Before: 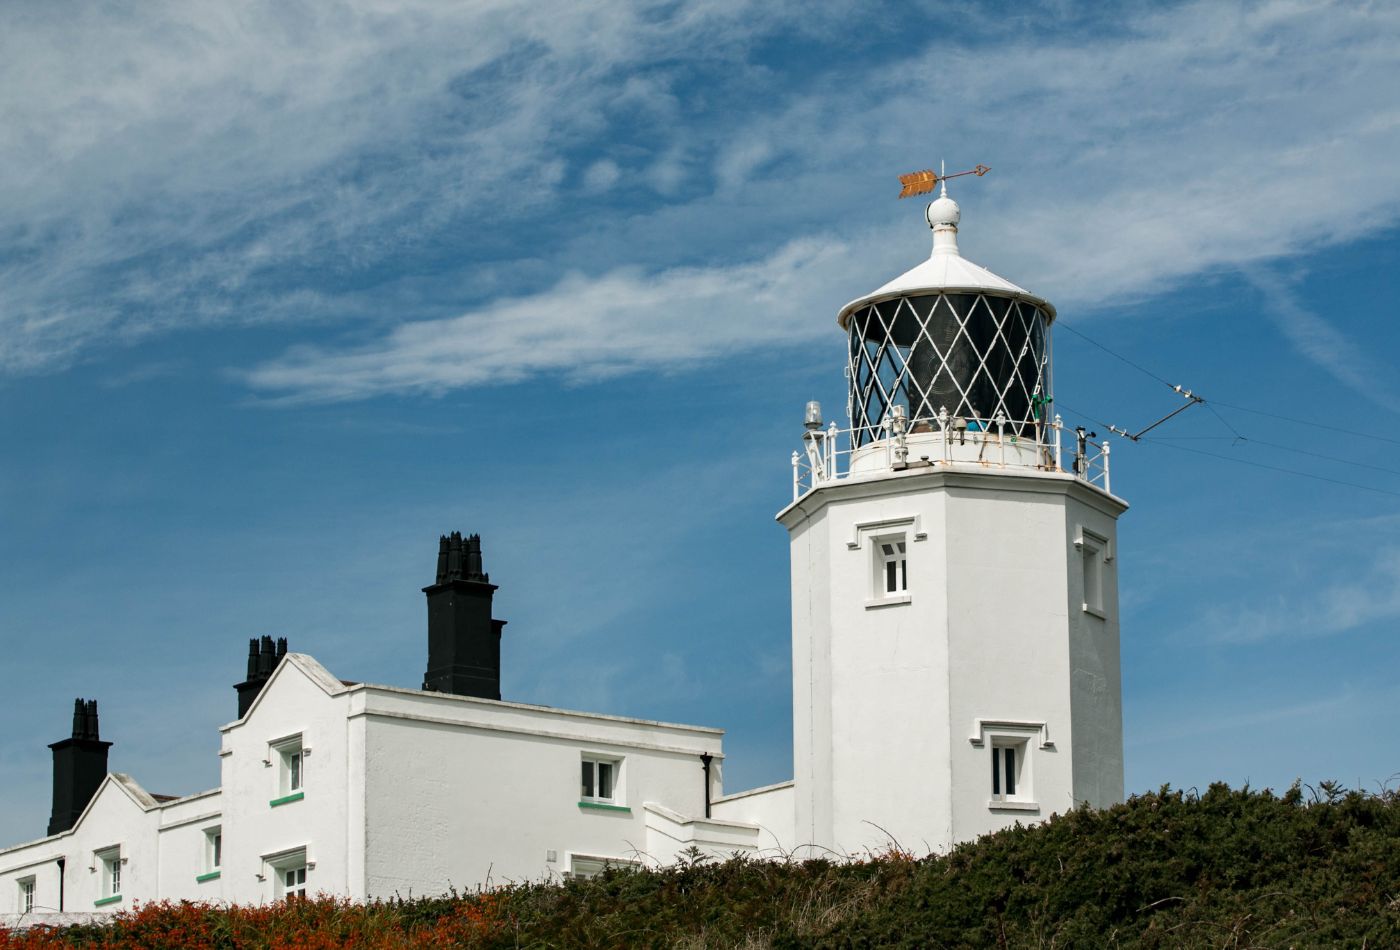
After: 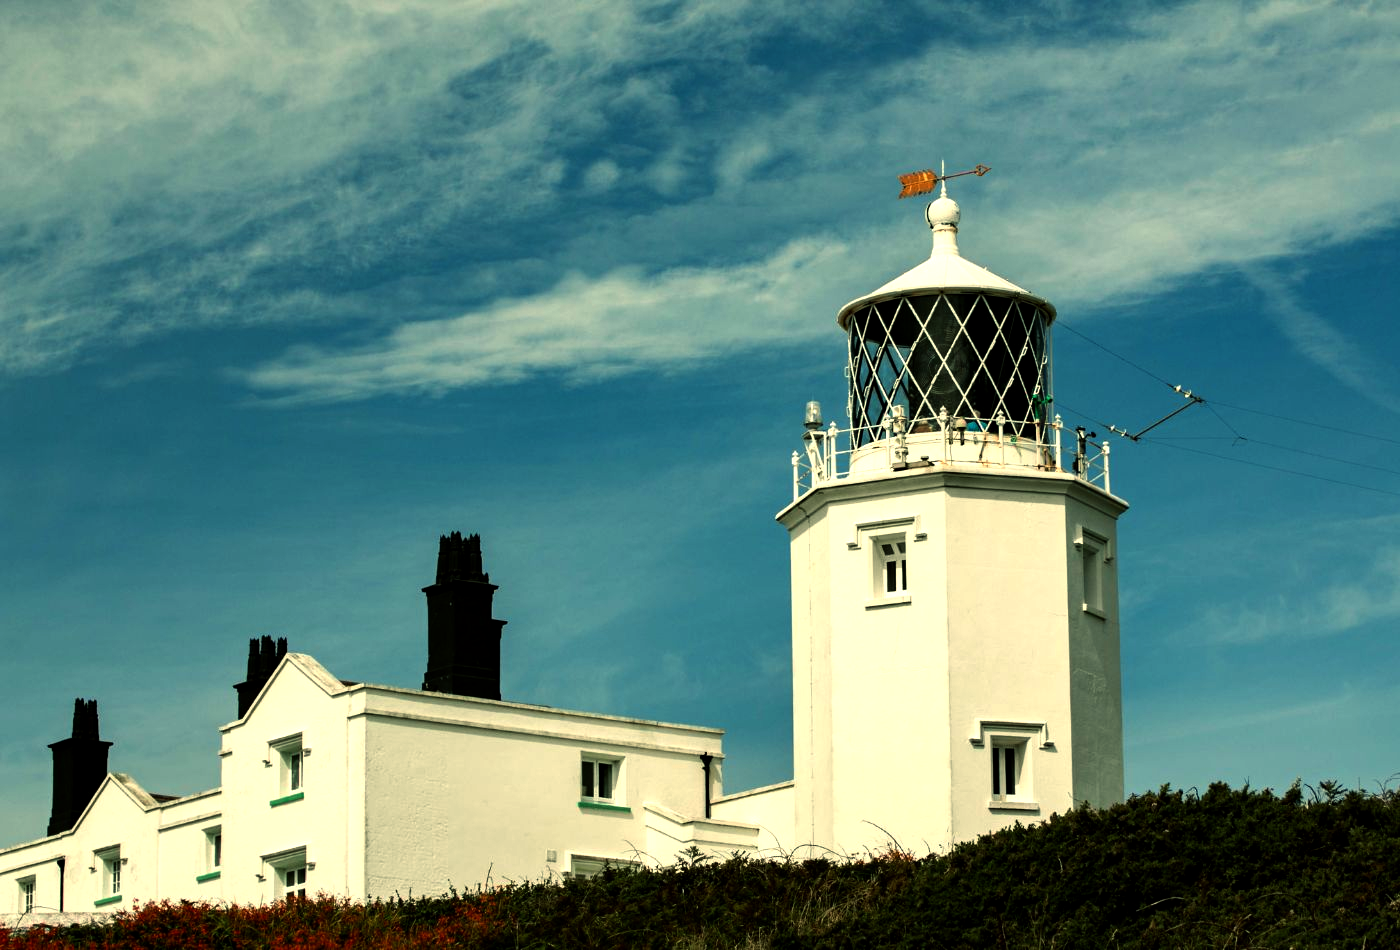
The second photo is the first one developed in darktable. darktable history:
color balance: mode lift, gamma, gain (sRGB), lift [1.014, 0.966, 0.918, 0.87], gamma [0.86, 0.734, 0.918, 0.976], gain [1.063, 1.13, 1.063, 0.86]
exposure: black level correction 0.001, exposure 0.14 EV, compensate highlight preservation false
white balance: red 0.98, blue 1.034
